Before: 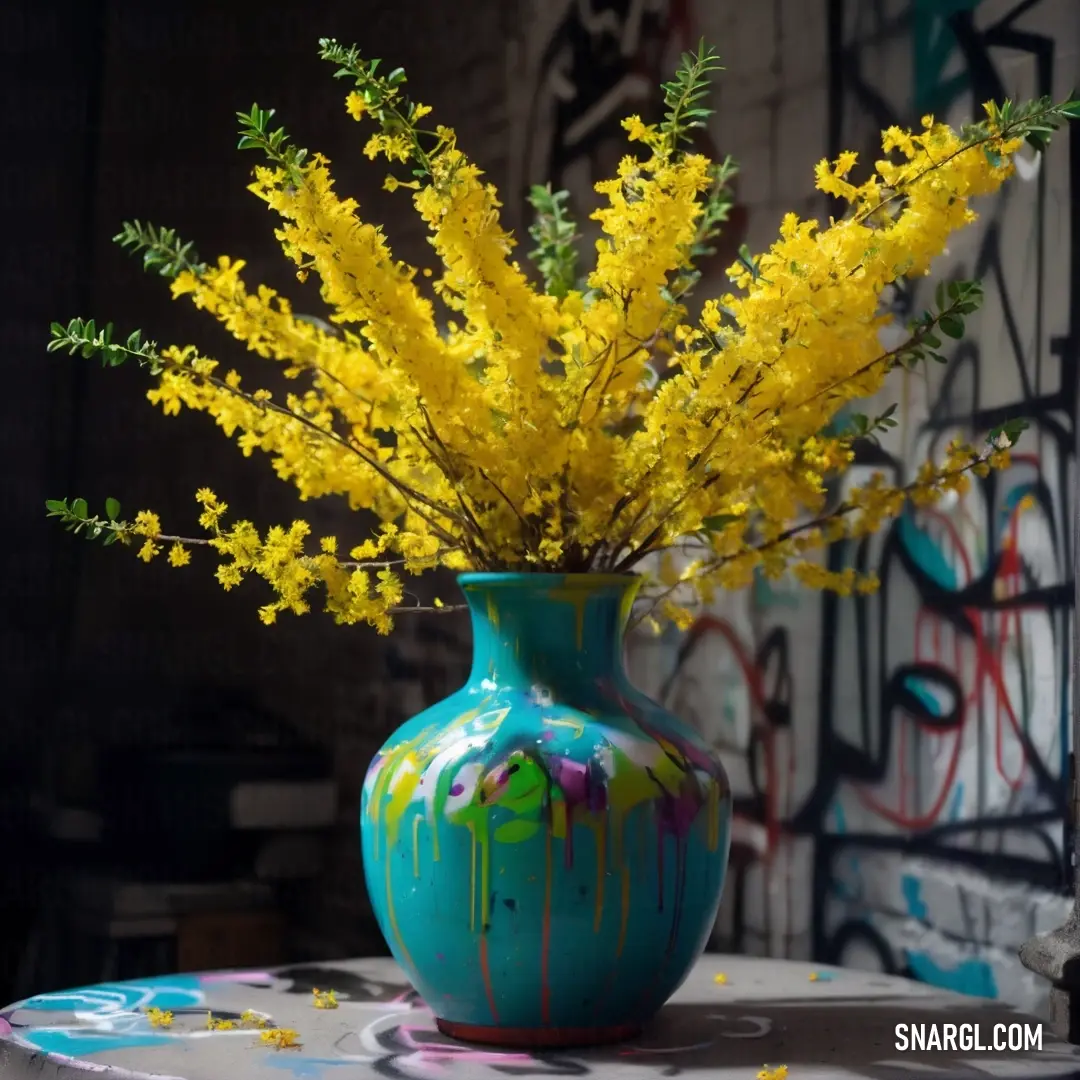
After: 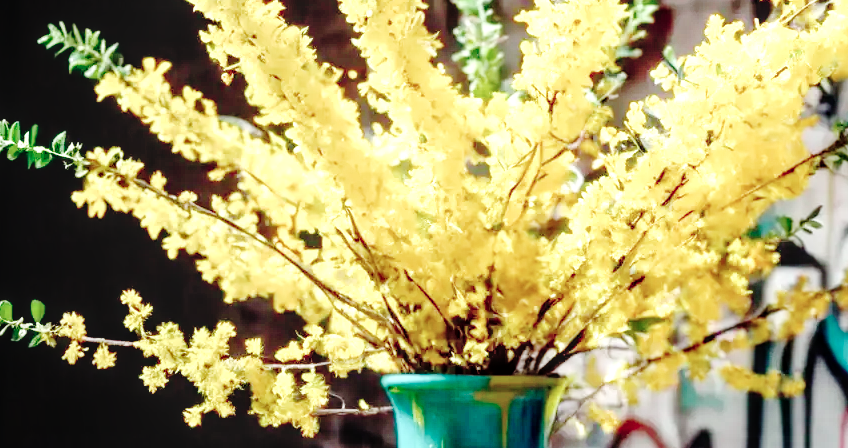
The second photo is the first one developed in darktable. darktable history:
exposure: black level correction 0, exposure 1.35 EV, compensate exposure bias true, compensate highlight preservation false
color contrast: blue-yellow contrast 0.62
crop: left 7.036%, top 18.398%, right 14.379%, bottom 40.043%
local contrast: detail 130%
base curve: curves: ch0 [(0, 0) (0.036, 0.01) (0.123, 0.254) (0.258, 0.504) (0.507, 0.748) (1, 1)], preserve colors none
